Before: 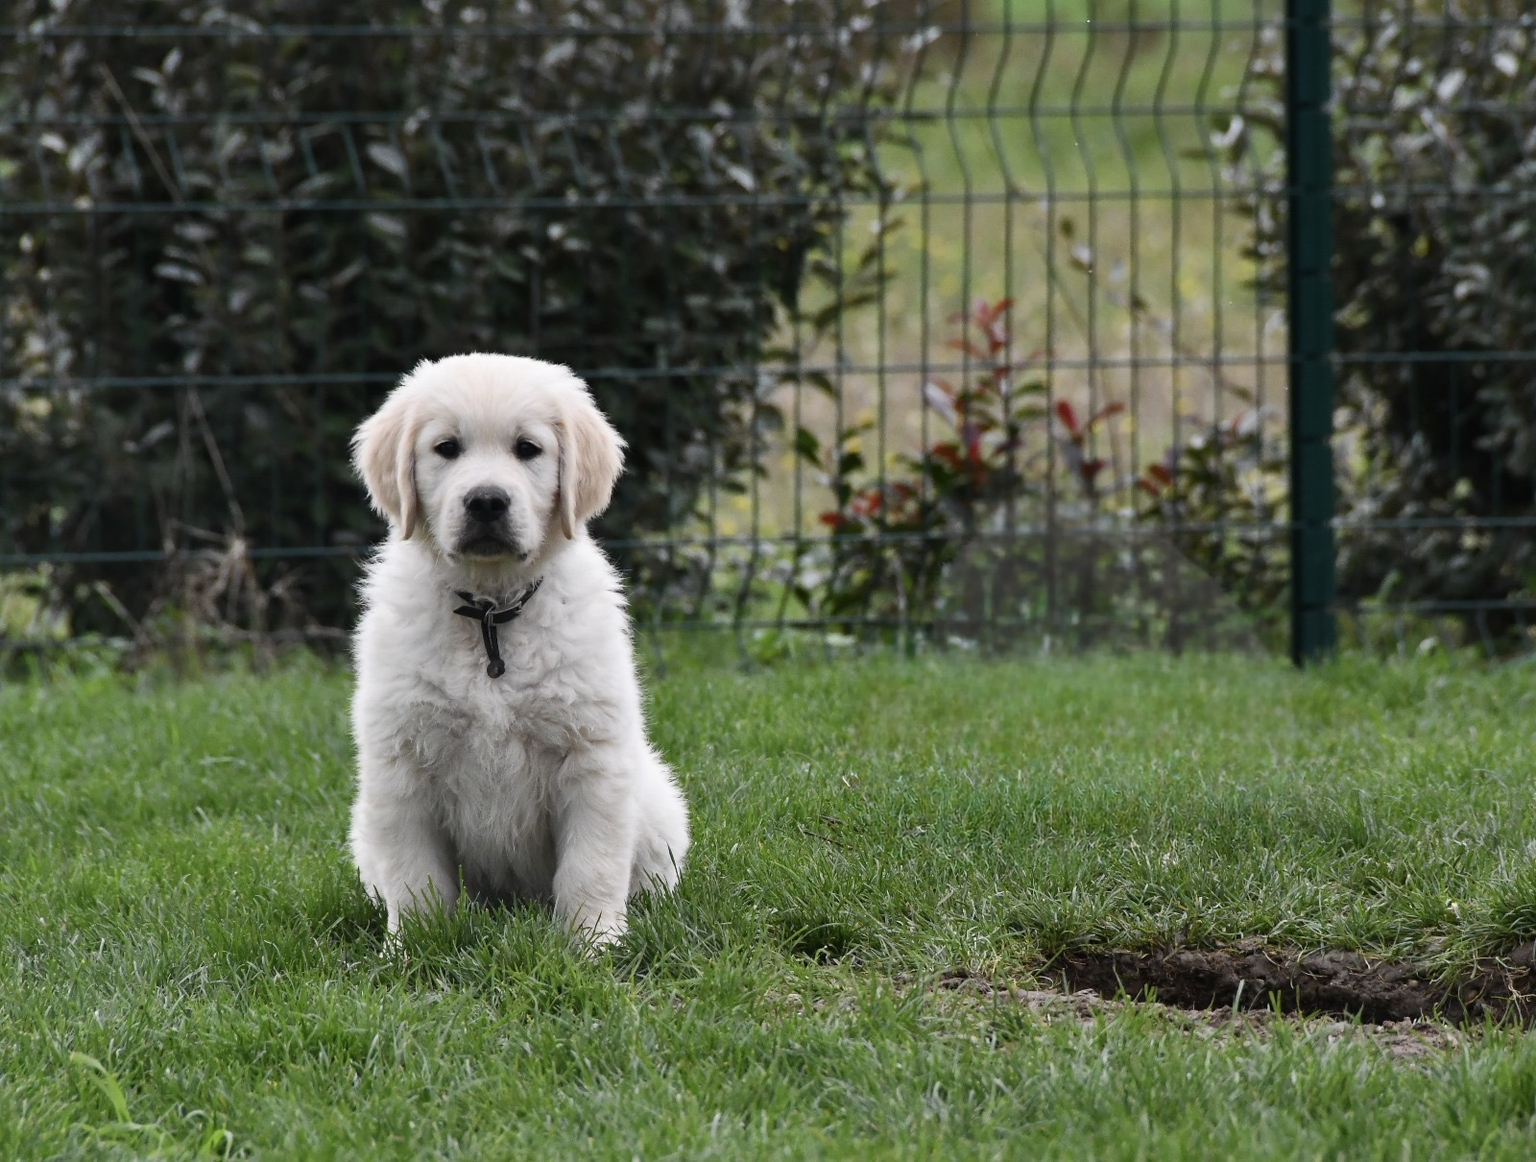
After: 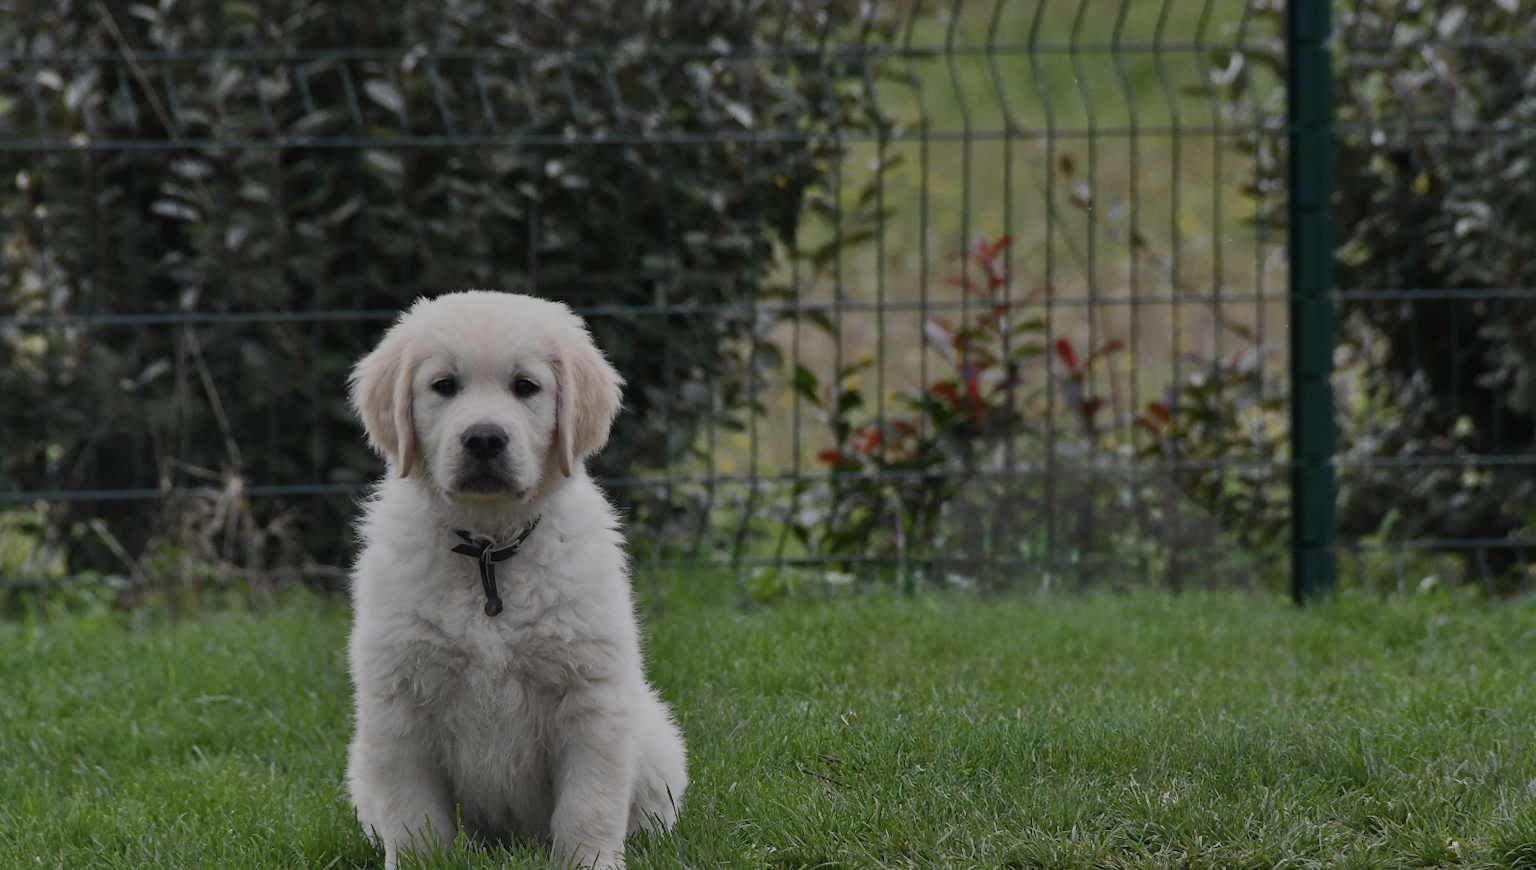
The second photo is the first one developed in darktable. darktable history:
tone equalizer: -8 EV -0.009 EV, -7 EV 0.018 EV, -6 EV -0.007 EV, -5 EV 0.004 EV, -4 EV -0.031 EV, -3 EV -0.231 EV, -2 EV -0.64 EV, -1 EV -0.999 EV, +0 EV -0.993 EV
crop: left 0.254%, top 5.525%, bottom 19.74%
